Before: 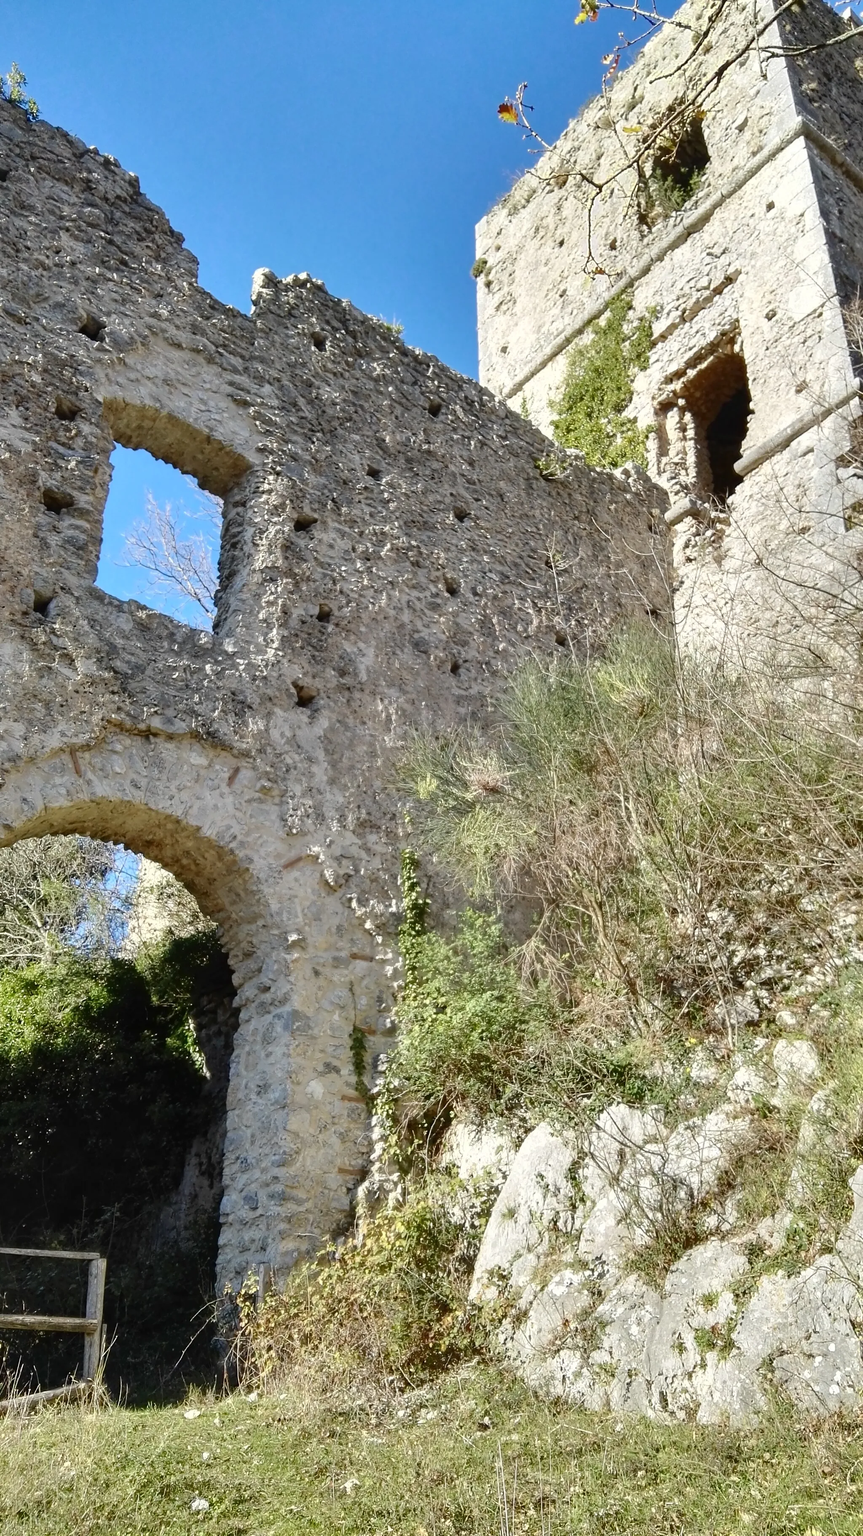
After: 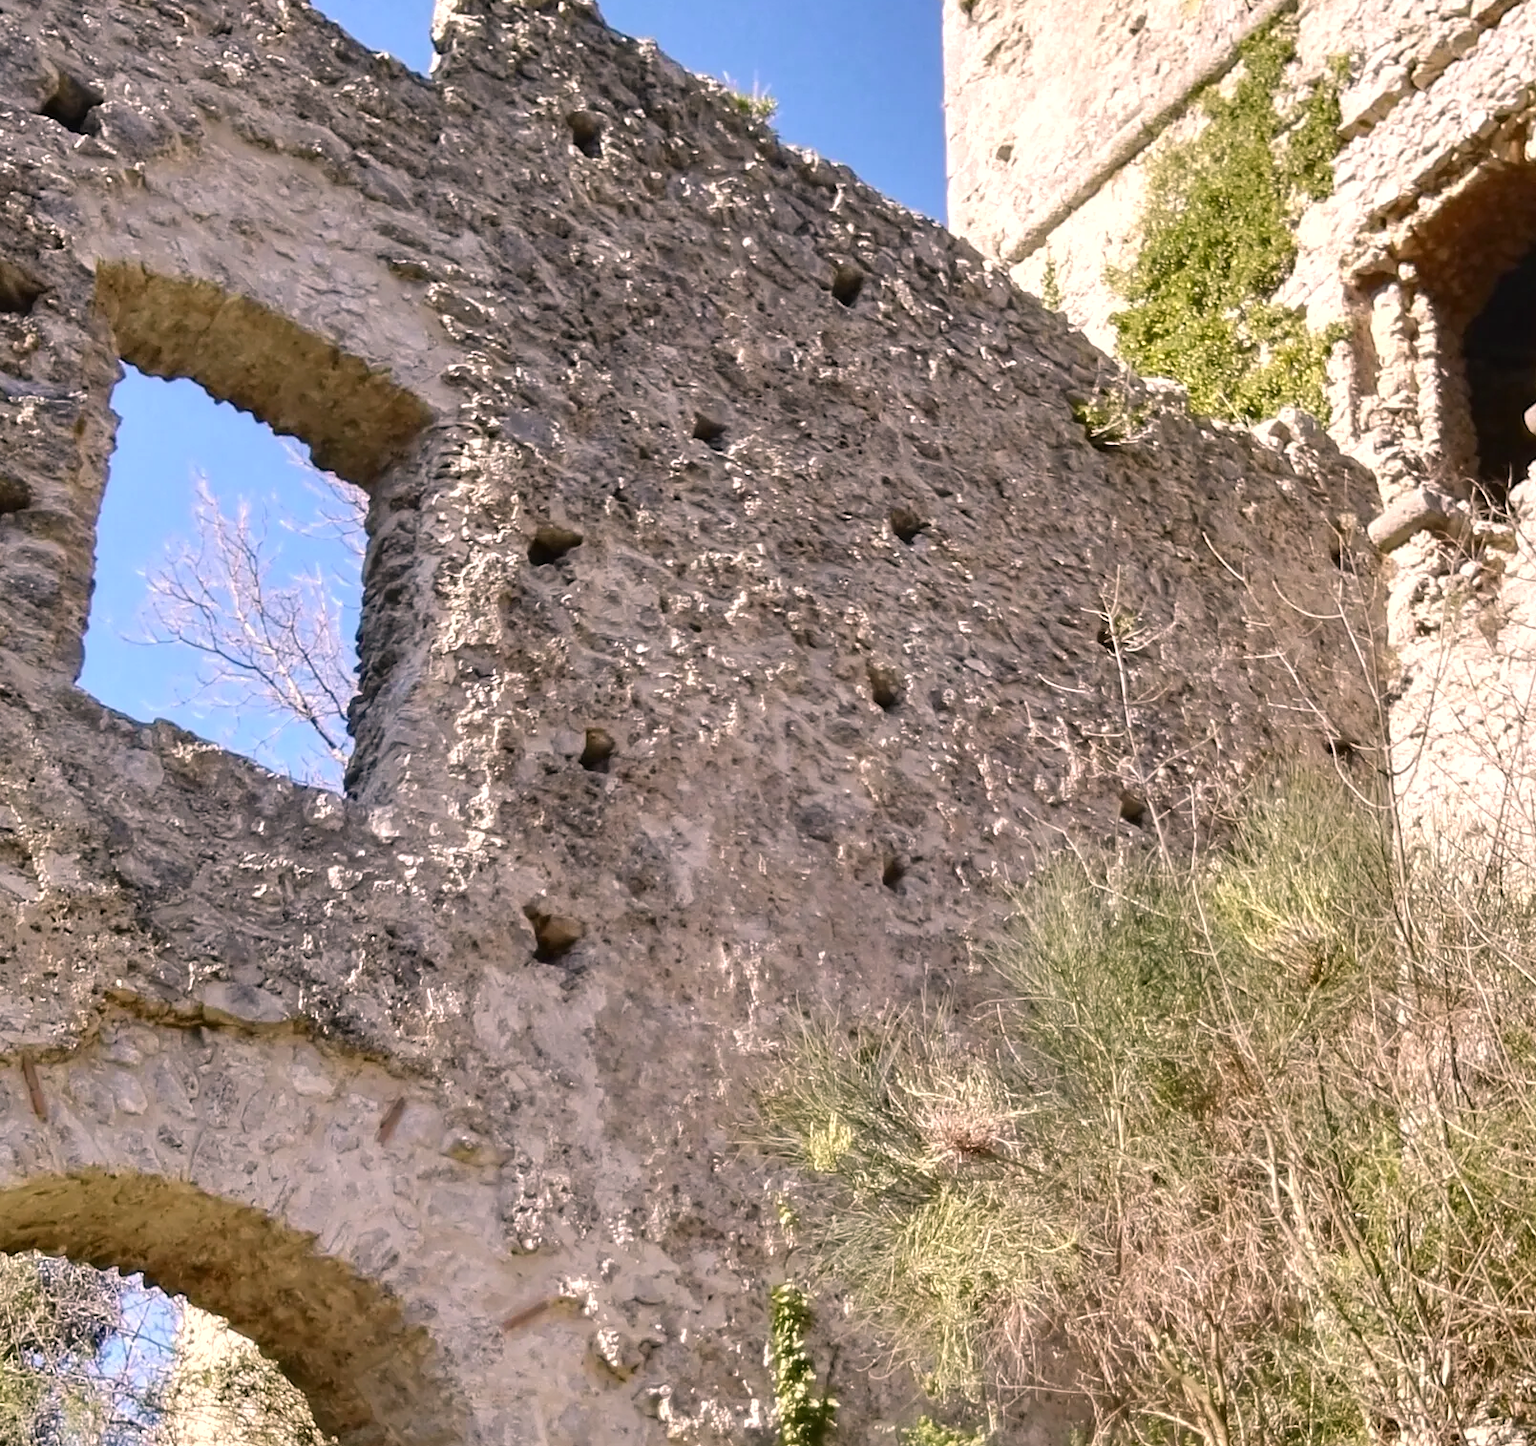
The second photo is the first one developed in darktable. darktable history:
crop: left 7.036%, top 18.398%, right 14.379%, bottom 40.043%
color correction: highlights a* 12.23, highlights b* 5.41
exposure: exposure 0.2 EV, compensate highlight preservation false
